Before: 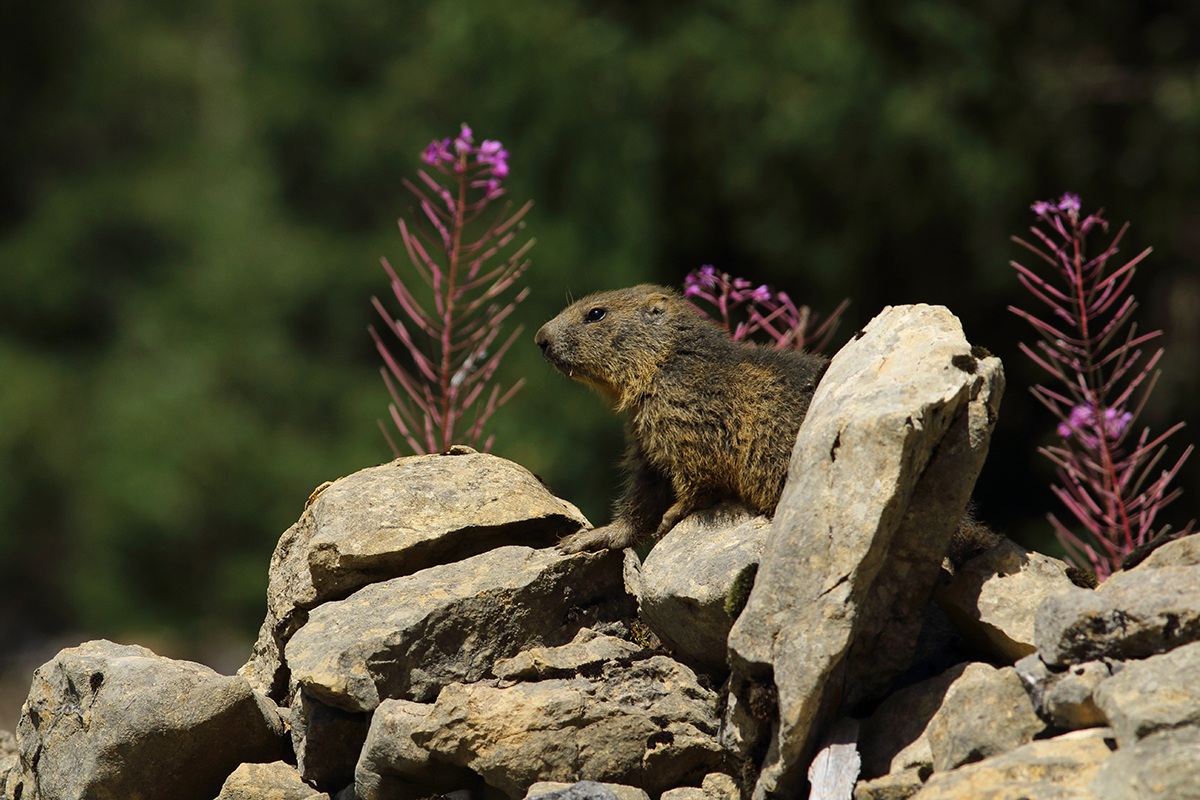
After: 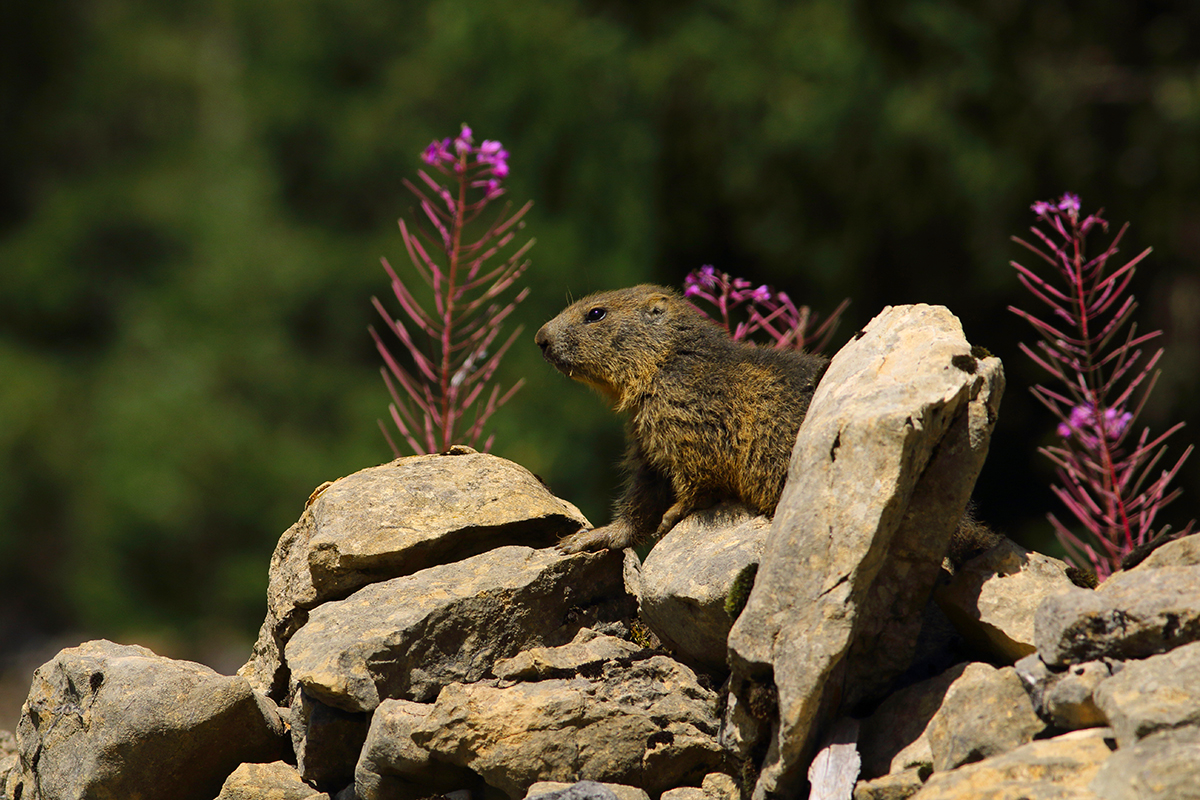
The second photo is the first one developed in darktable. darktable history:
color correction: highlights a* 3.36, highlights b* 1.72, saturation 1.18
